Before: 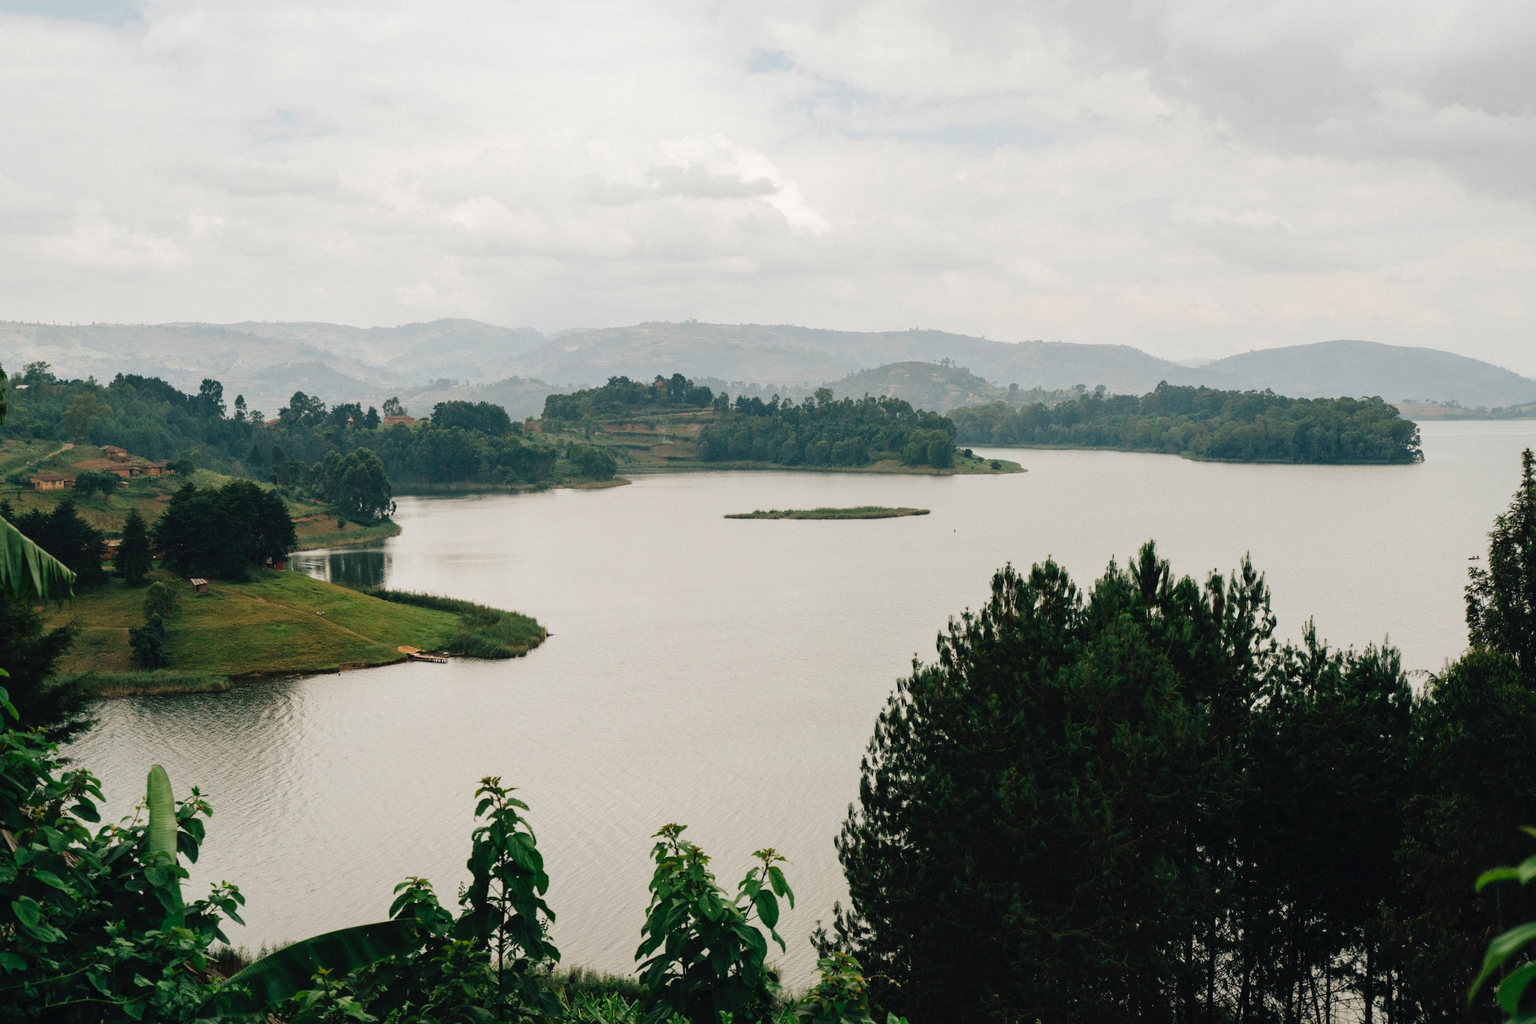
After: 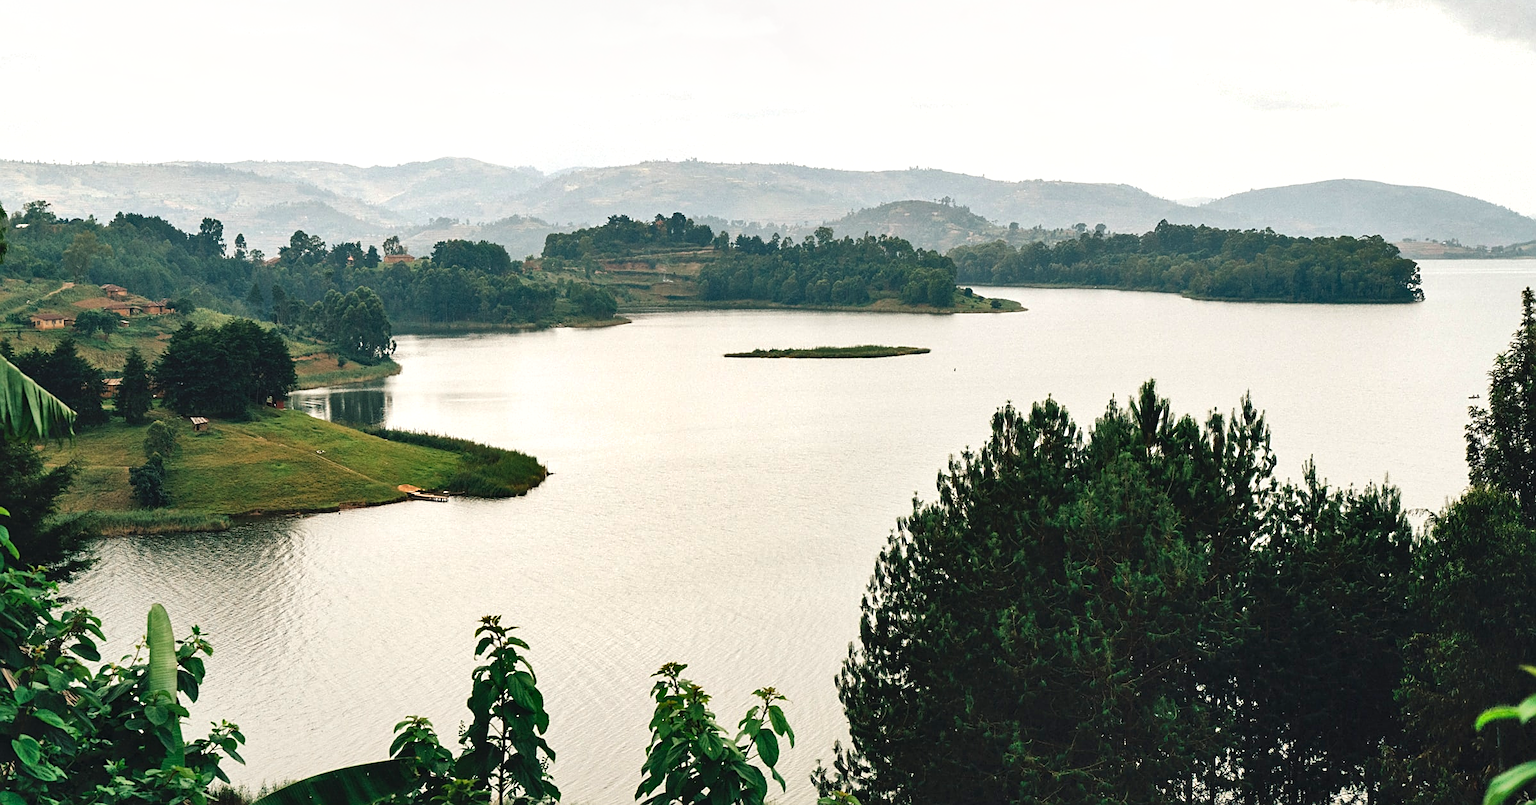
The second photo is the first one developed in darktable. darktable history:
shadows and highlights: soften with gaussian
exposure: exposure 0.636 EV, compensate highlight preservation false
crop and rotate: top 15.774%, bottom 5.506%
sharpen: on, module defaults
